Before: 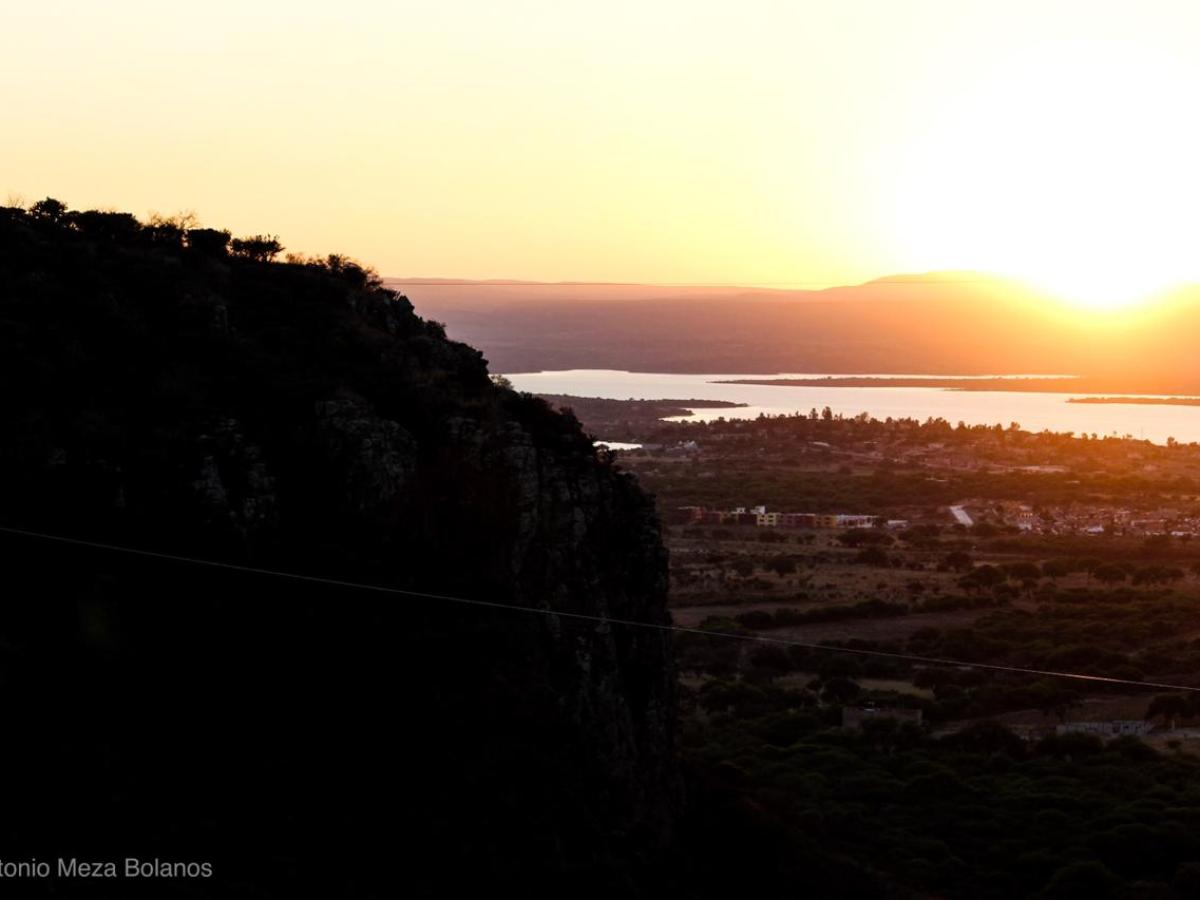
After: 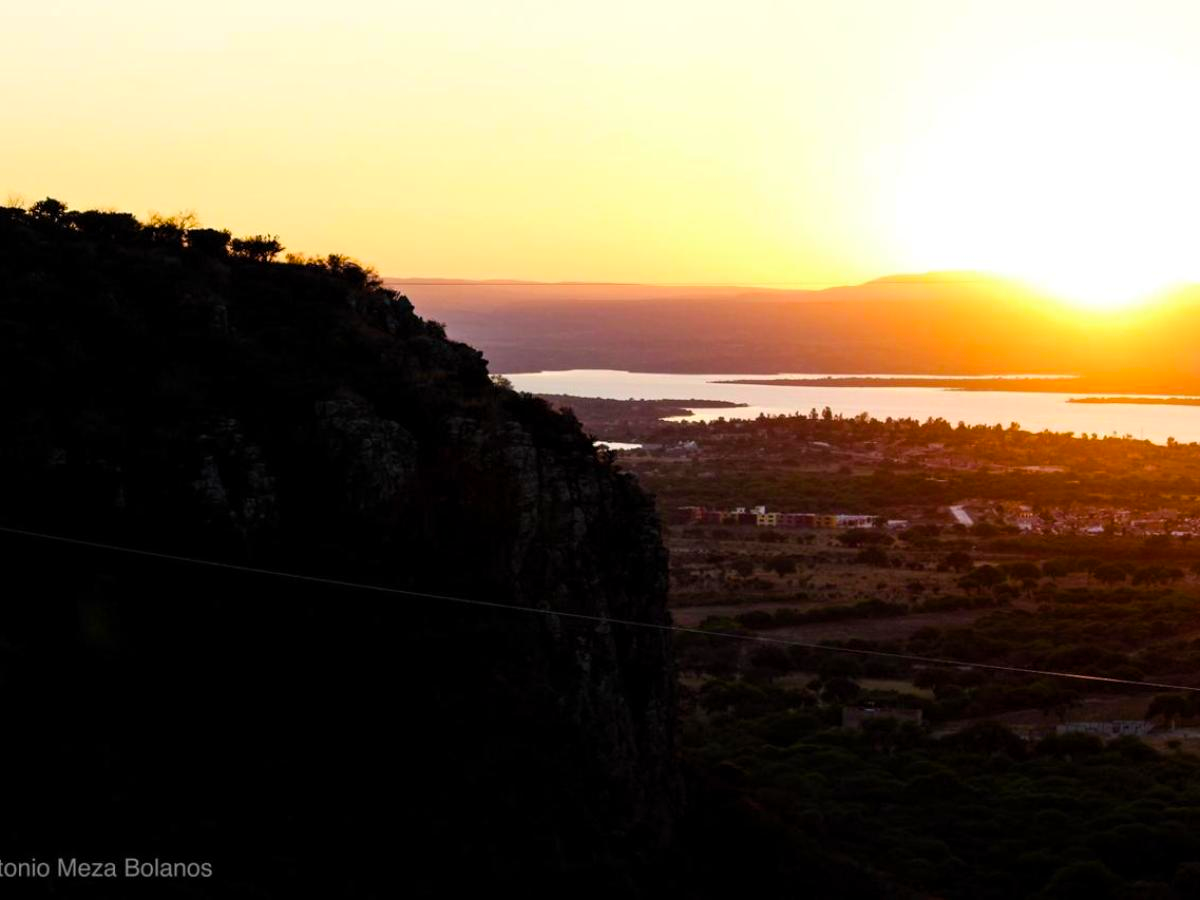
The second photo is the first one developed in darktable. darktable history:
color balance rgb: perceptual saturation grading › global saturation 30%, global vibrance 20%
tone equalizer: on, module defaults
